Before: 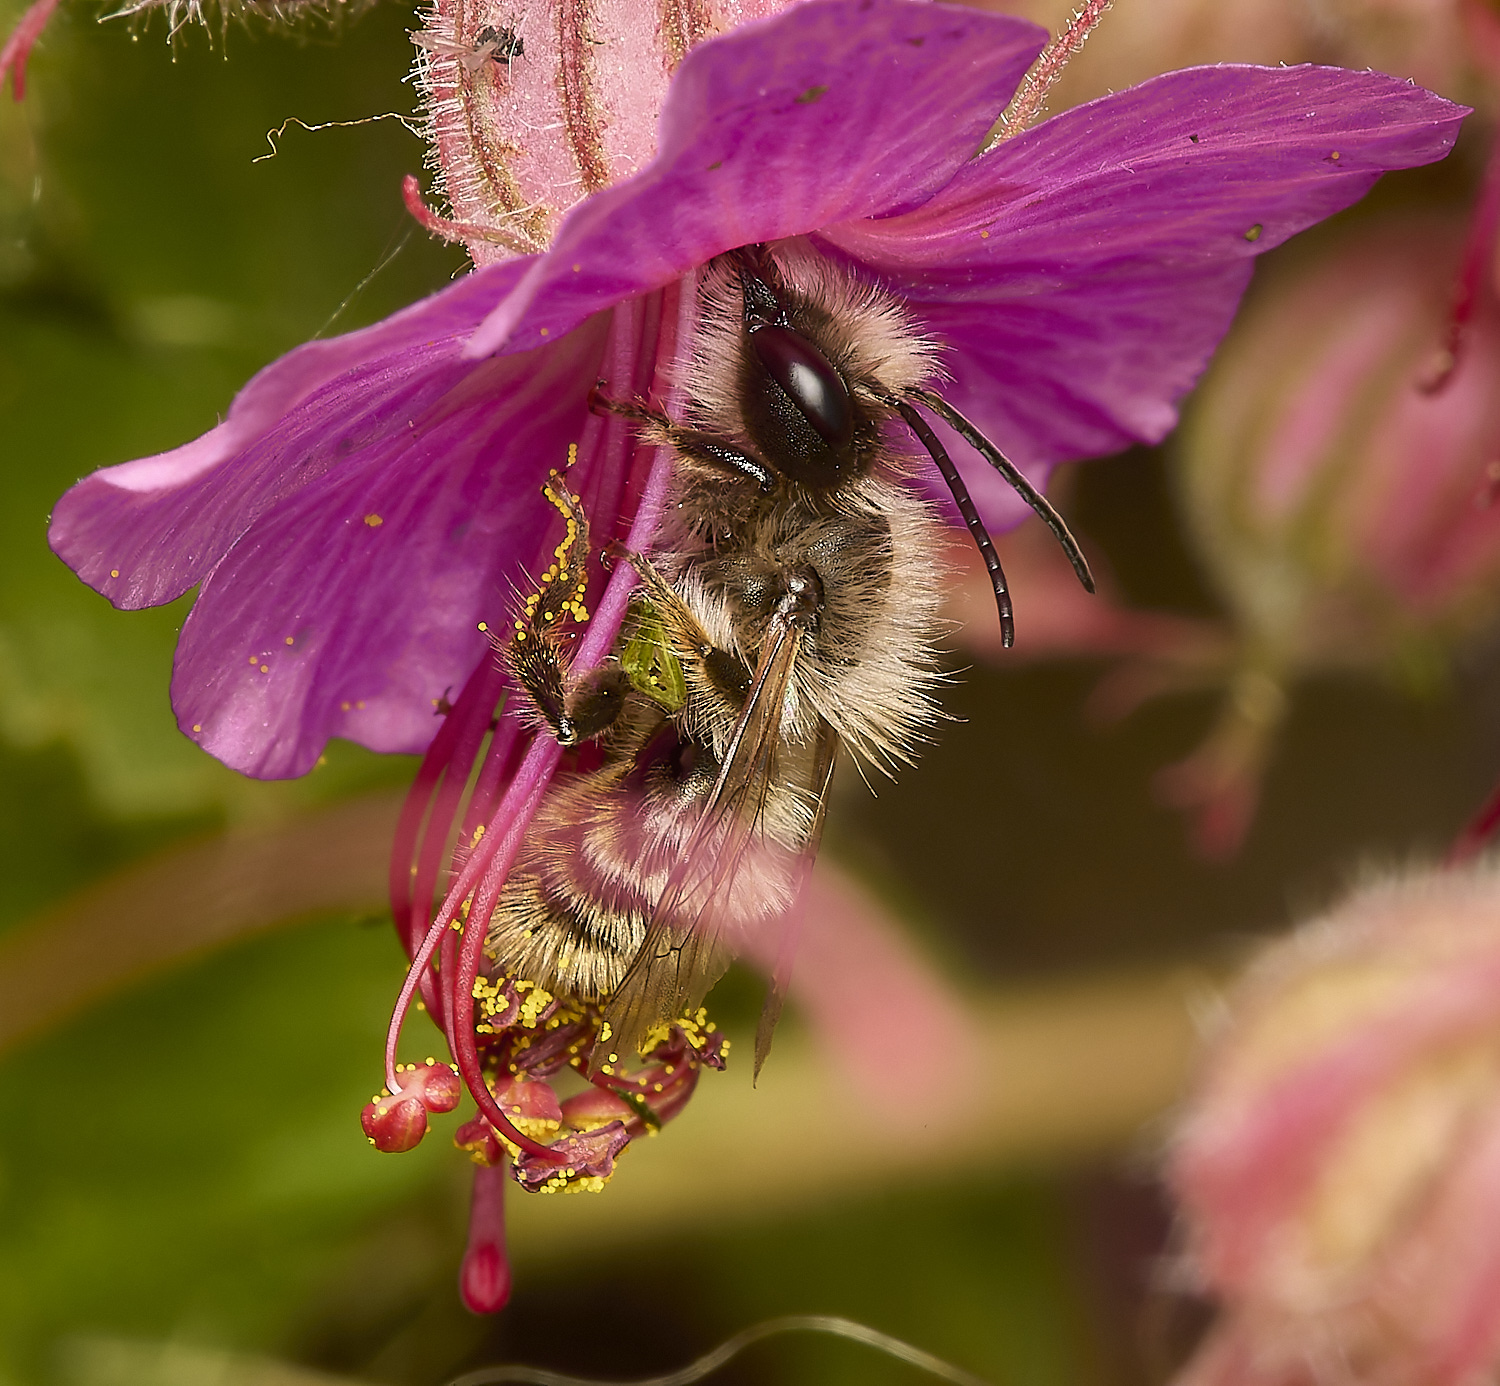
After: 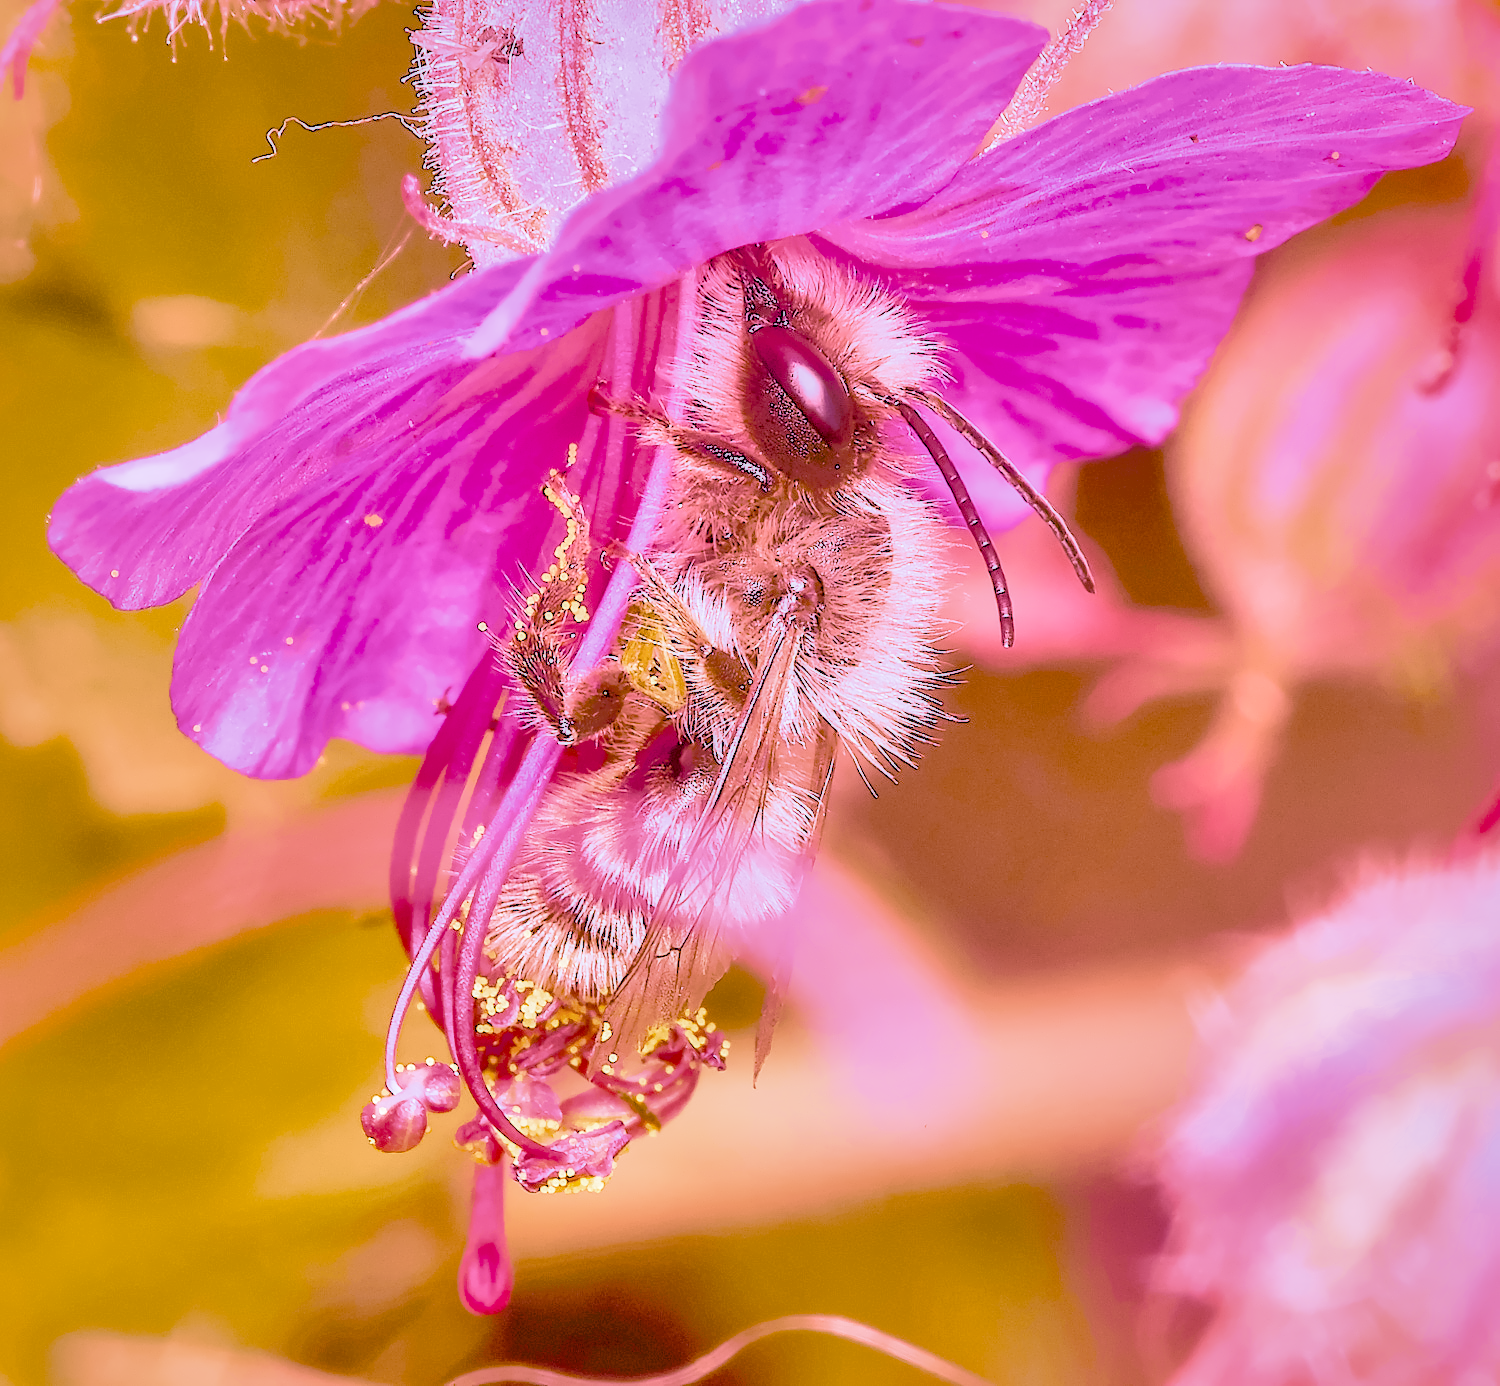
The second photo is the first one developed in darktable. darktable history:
local contrast: highlights 60%, shadows 60%, detail 160%
color calibration: illuminant as shot in camera, x 0.358, y 0.373, temperature 4628.91 K
color balance rgb: perceptual saturation grading › global saturation 35%, perceptual saturation grading › highlights -30%, perceptual saturation grading › shadows 35%, perceptual brilliance grading › global brilliance 3%, perceptual brilliance grading › highlights -3%, perceptual brilliance grading › shadows 3%
denoise (profiled): preserve shadows 1.52, scattering 0.002, a [-1, 0, 0], compensate highlight preservation false
haze removal: compatibility mode true, adaptive false
highlight reconstruction: on, module defaults
hot pixels: on, module defaults
lens correction: scale 1, crop 1, focal 16, aperture 5.6, distance 1000, camera "Canon EOS RP", lens "Canon RF 16mm F2.8 STM"
shadows and highlights: shadows 40, highlights -60
white balance: red 2.229, blue 1.46
velvia: strength 45%
filmic rgb: black relative exposure -7.65 EV, white relative exposure 4.56 EV, hardness 3.61
tone equalizer "contrast tone curve: medium": -8 EV -0.75 EV, -7 EV -0.7 EV, -6 EV -0.6 EV, -5 EV -0.4 EV, -3 EV 0.4 EV, -2 EV 0.6 EV, -1 EV 0.7 EV, +0 EV 0.75 EV, edges refinement/feathering 500, mask exposure compensation -1.57 EV, preserve details no
